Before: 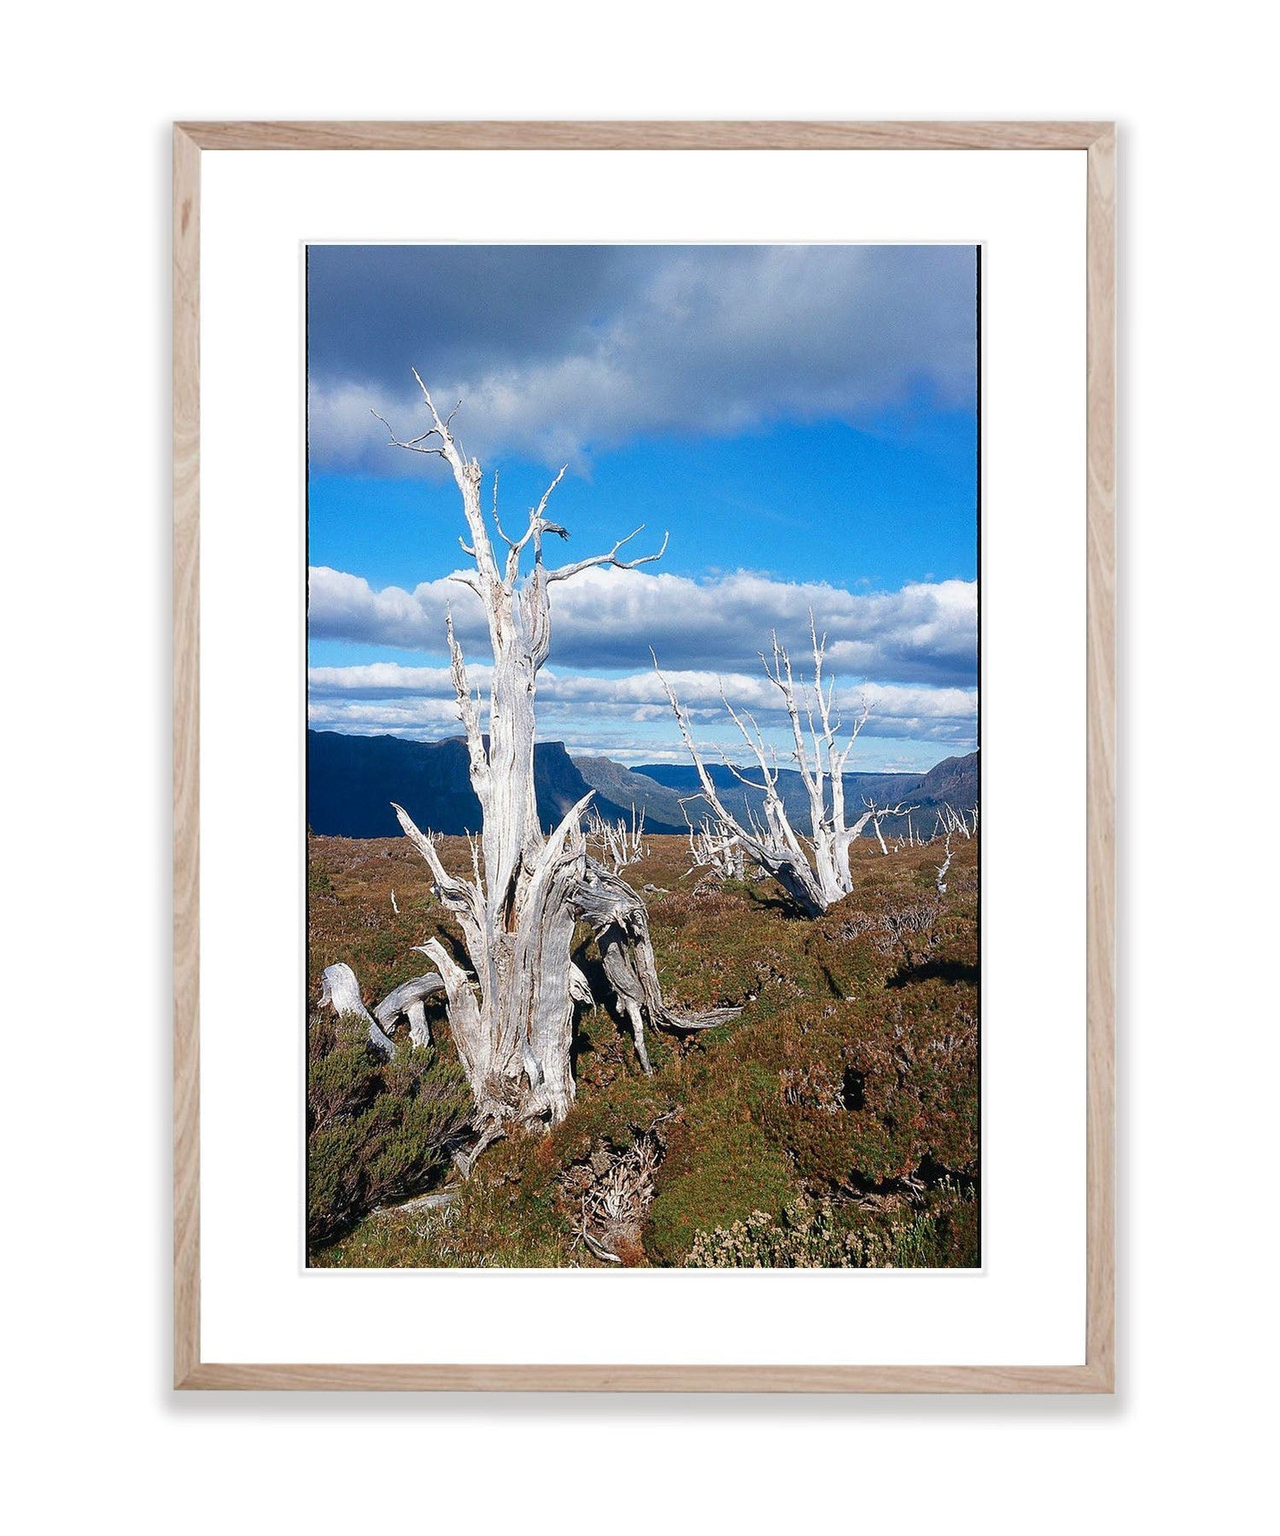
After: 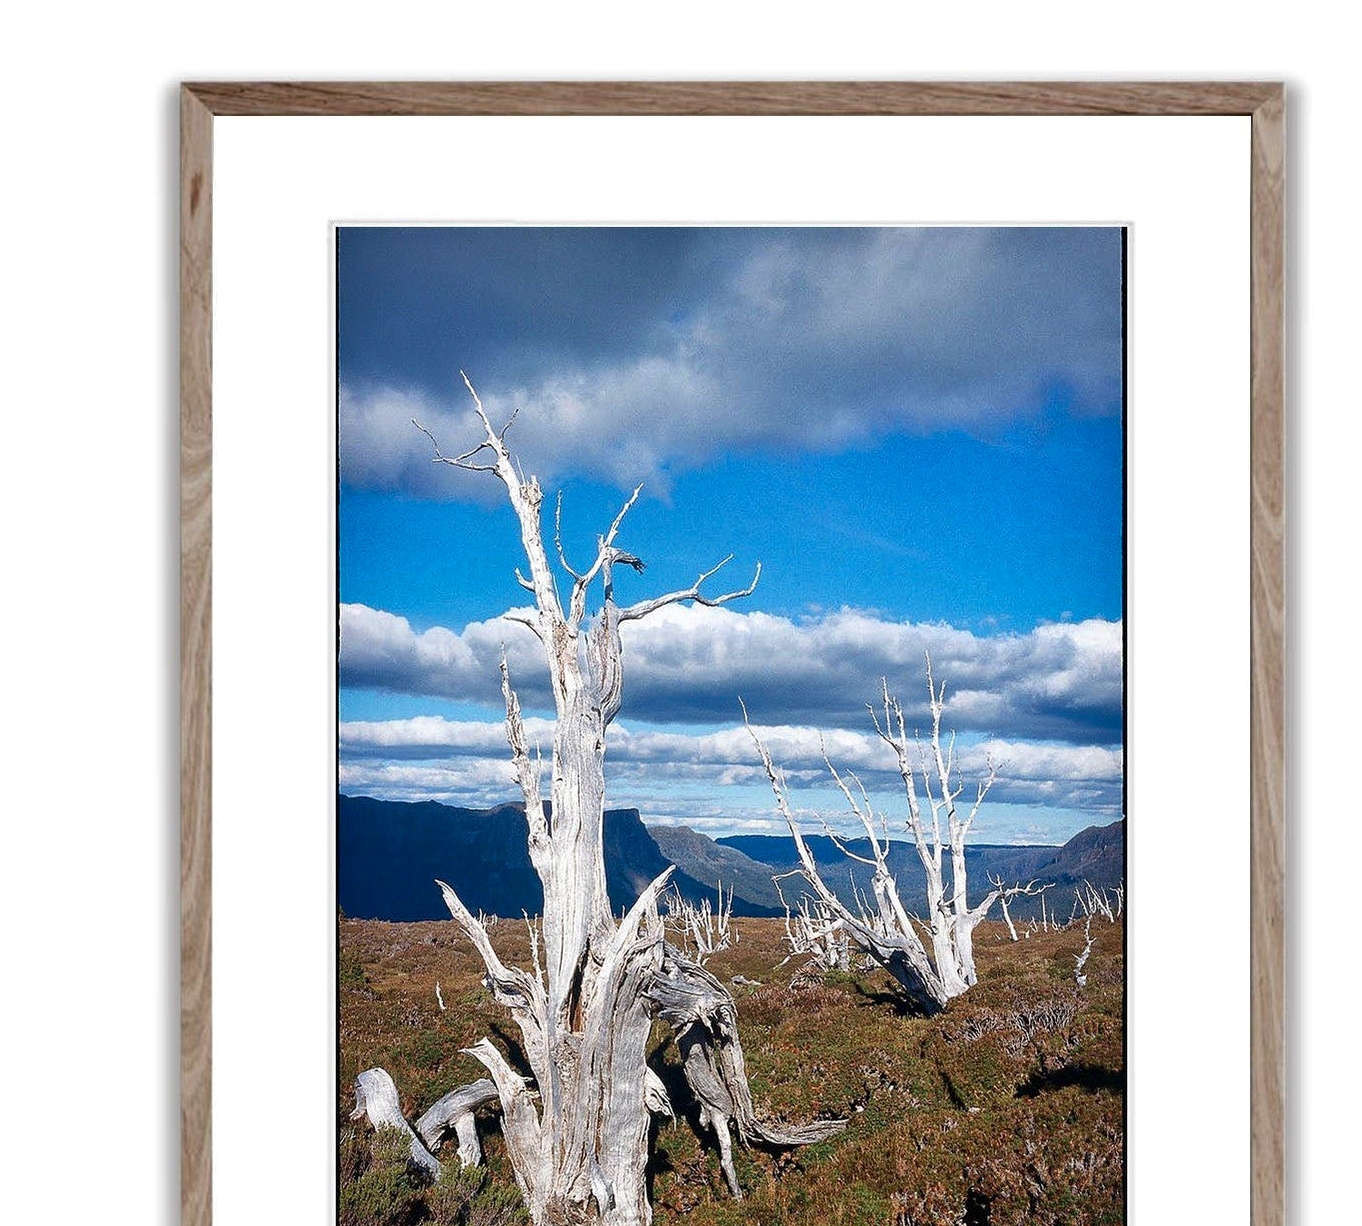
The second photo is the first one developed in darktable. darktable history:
shadows and highlights: shadows 22.52, highlights -48.48, soften with gaussian
local contrast: mode bilateral grid, contrast 20, coarseness 50, detail 132%, midtone range 0.2
crop: left 1.517%, top 3.383%, right 7.609%, bottom 28.419%
